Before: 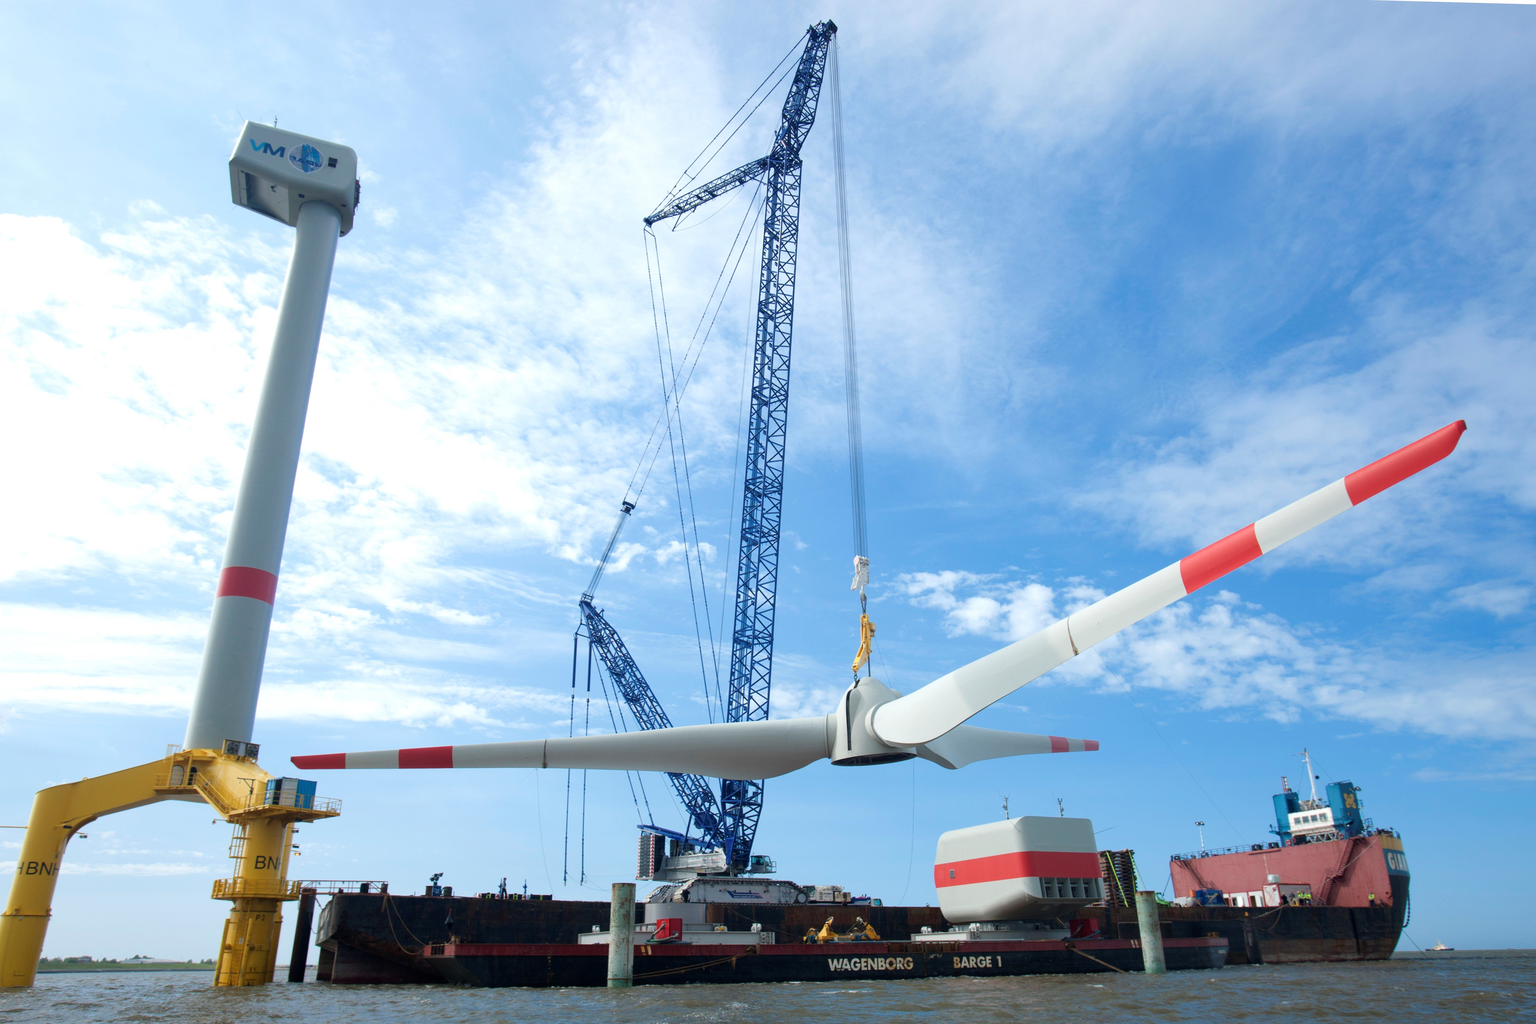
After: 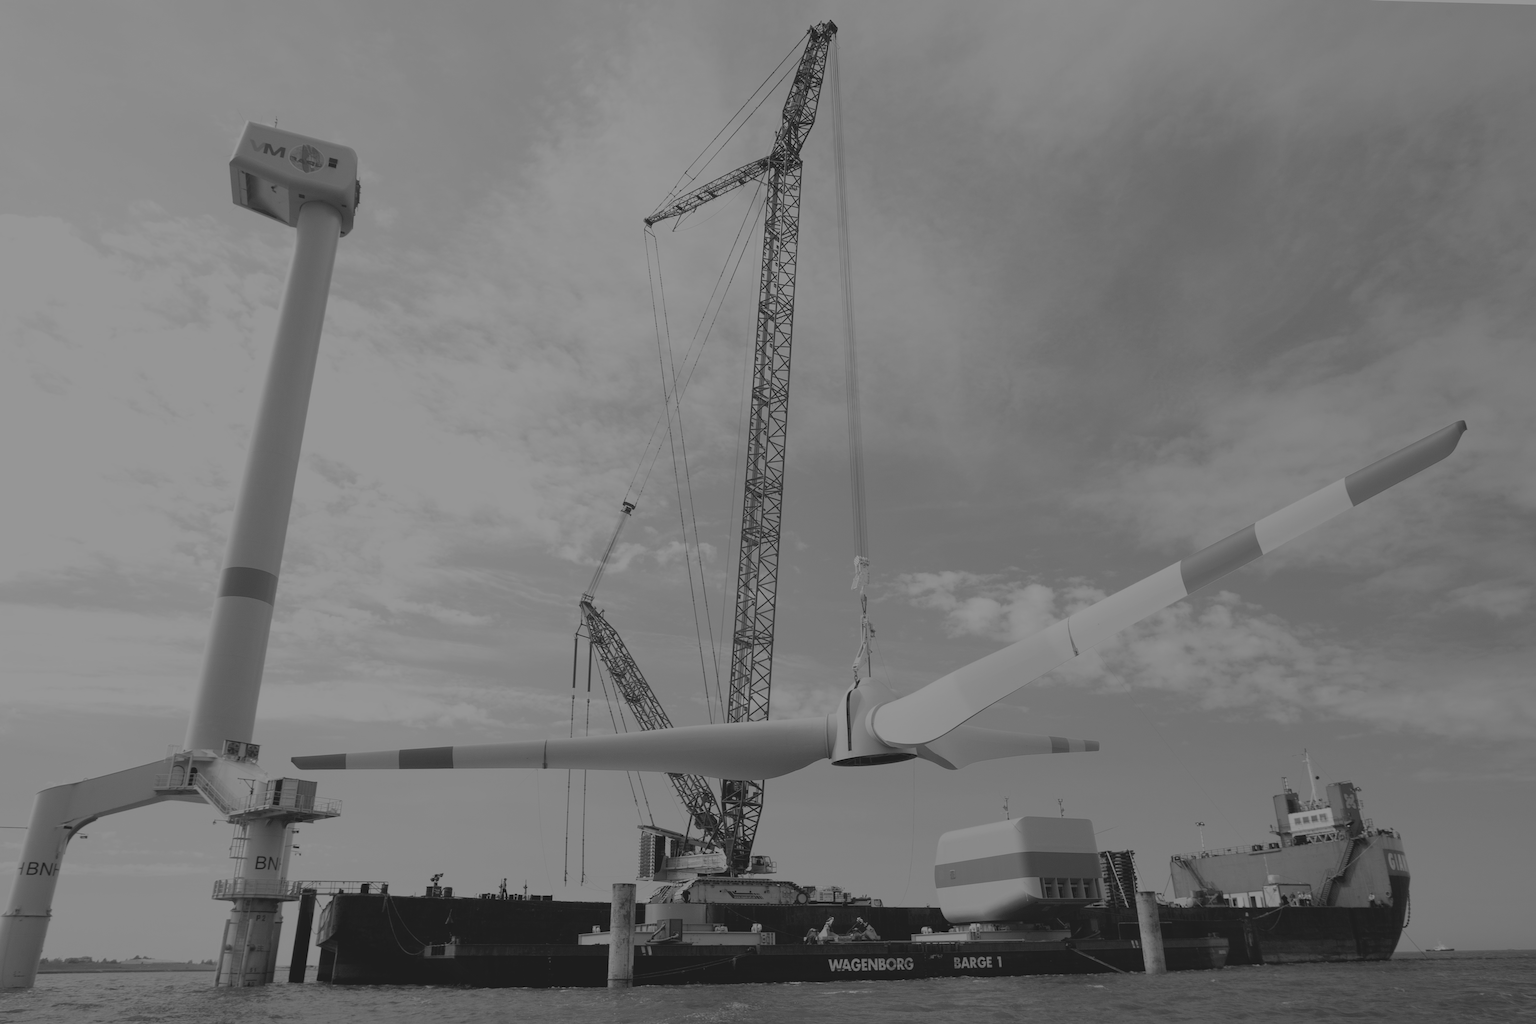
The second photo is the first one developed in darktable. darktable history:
sharpen: amount 0.2
filmic rgb: black relative exposure -7.65 EV, white relative exposure 4.56 EV, hardness 3.61, contrast 1.05
colorize: hue 41.44°, saturation 22%, source mix 60%, lightness 10.61%
monochrome: size 1
